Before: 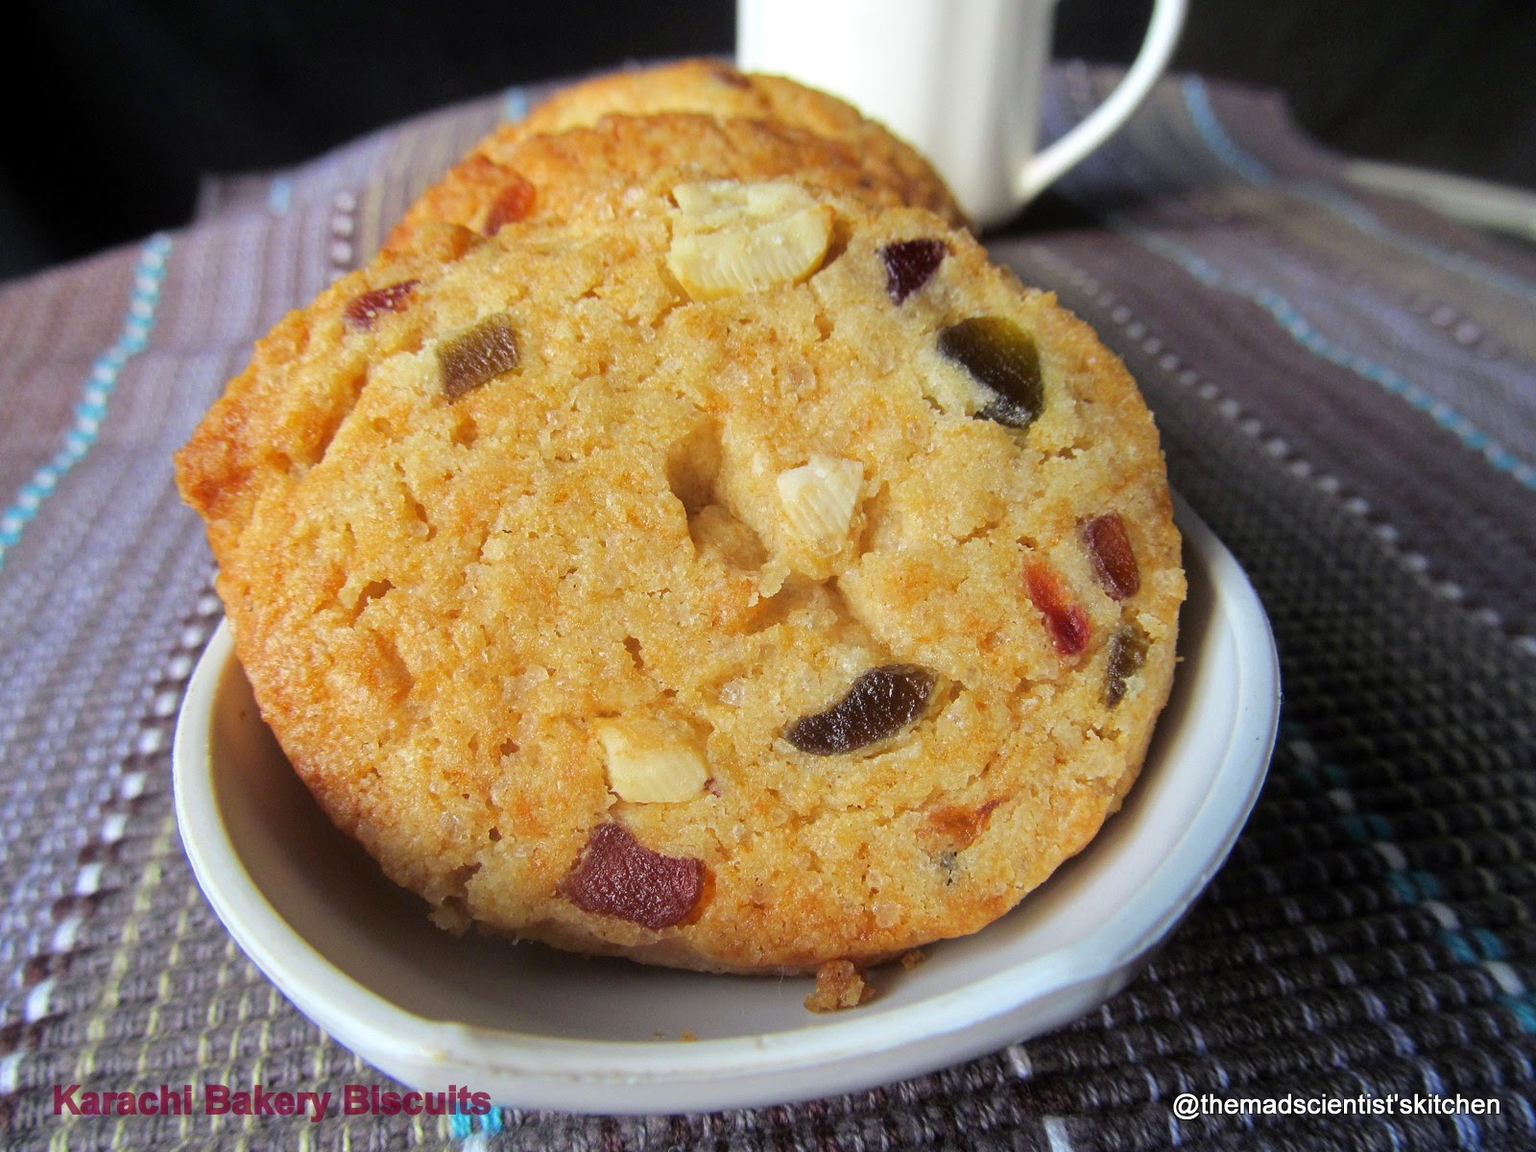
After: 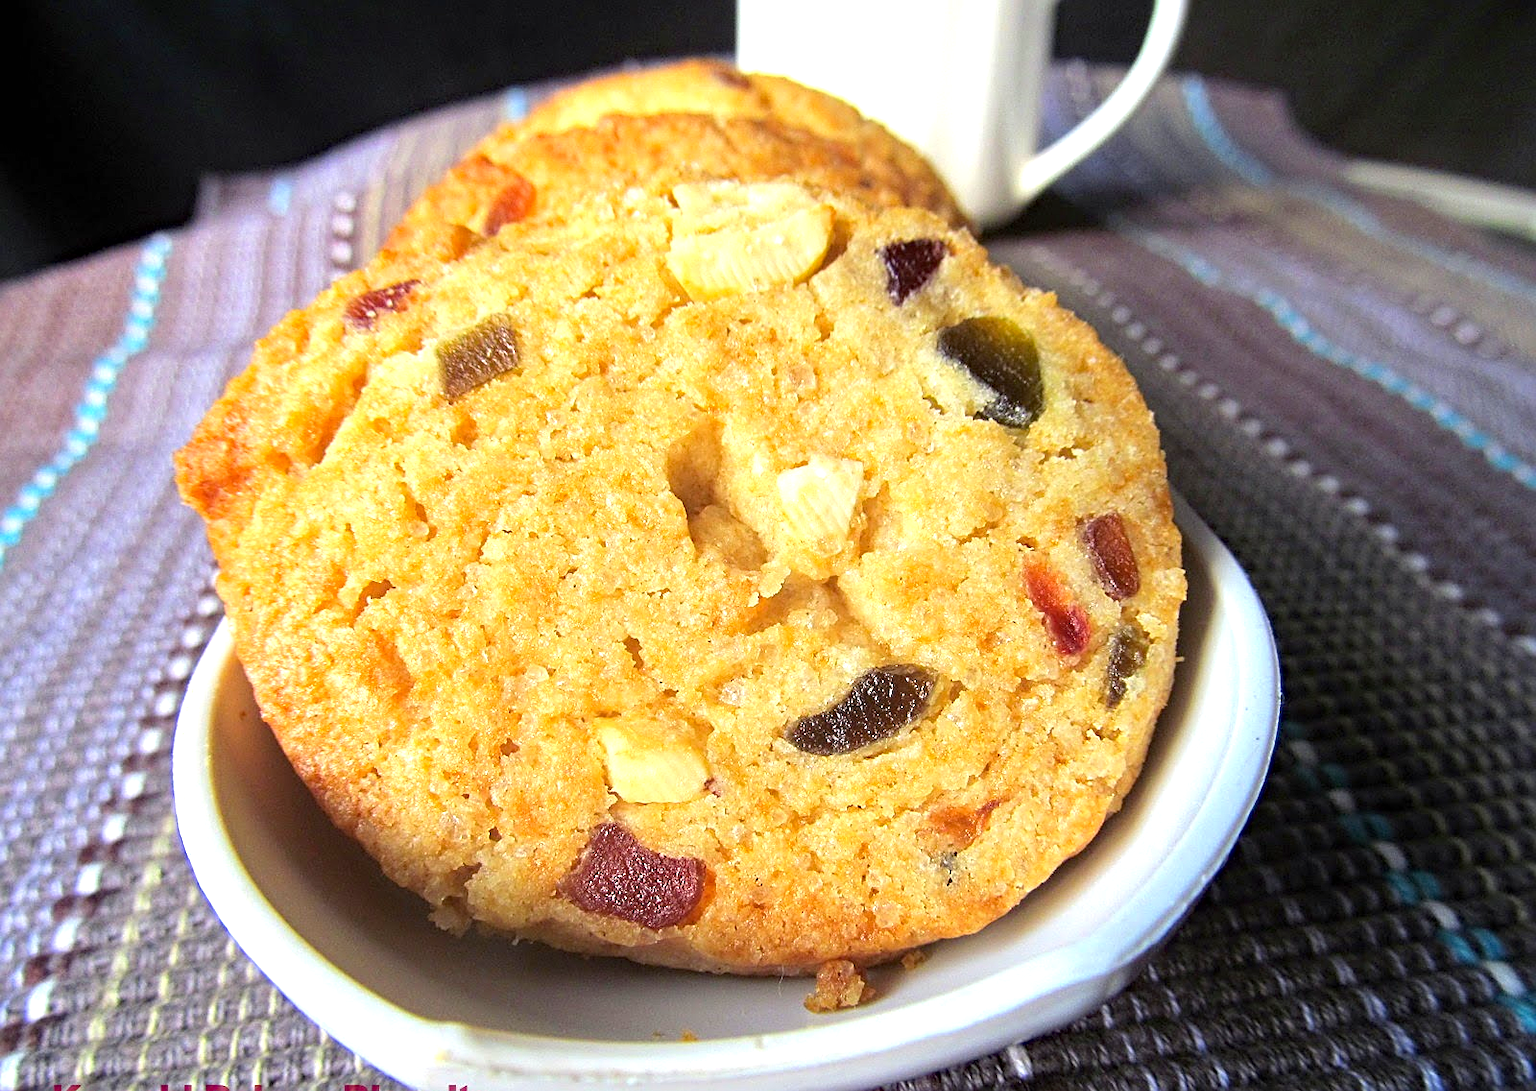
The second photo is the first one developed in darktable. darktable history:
crop and rotate: top 0.002%, bottom 5.226%
sharpen: on, module defaults
exposure: black level correction 0, exposure 0.89 EV, compensate highlight preservation false
haze removal: compatibility mode true, adaptive false
tone equalizer: on, module defaults
contrast equalizer: y [[0.5, 0.5, 0.472, 0.5, 0.5, 0.5], [0.5 ×6], [0.5 ×6], [0 ×6], [0 ×6]], mix 0.19
